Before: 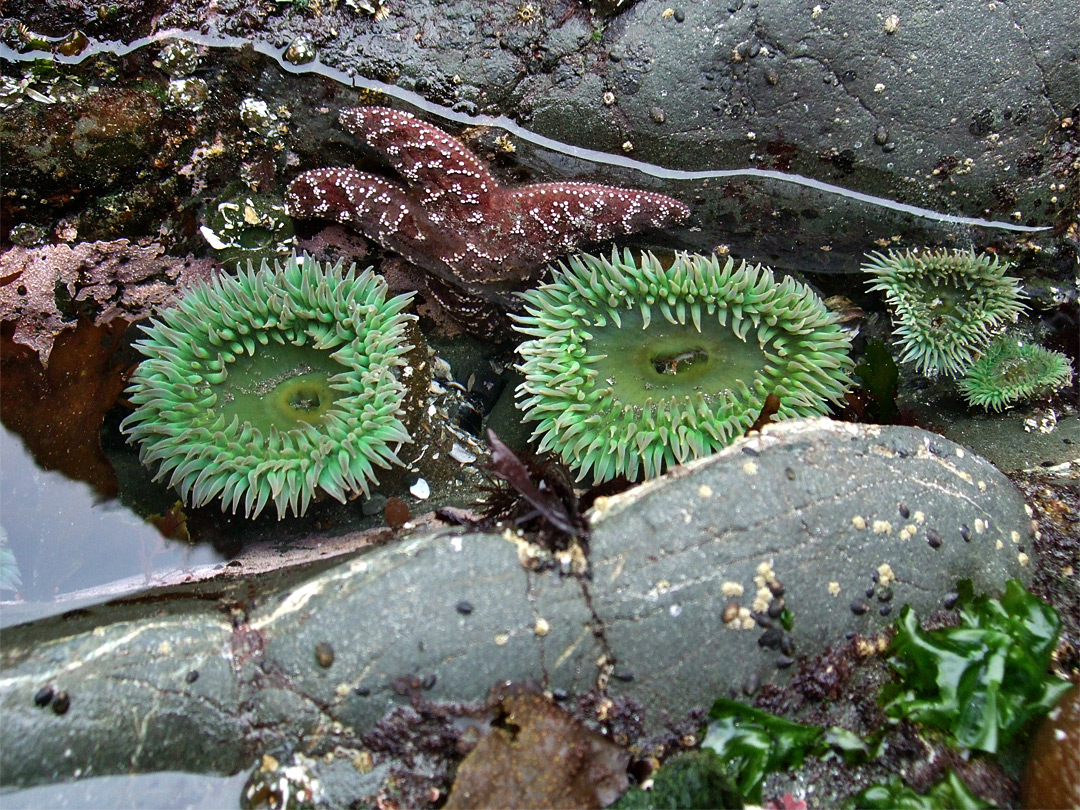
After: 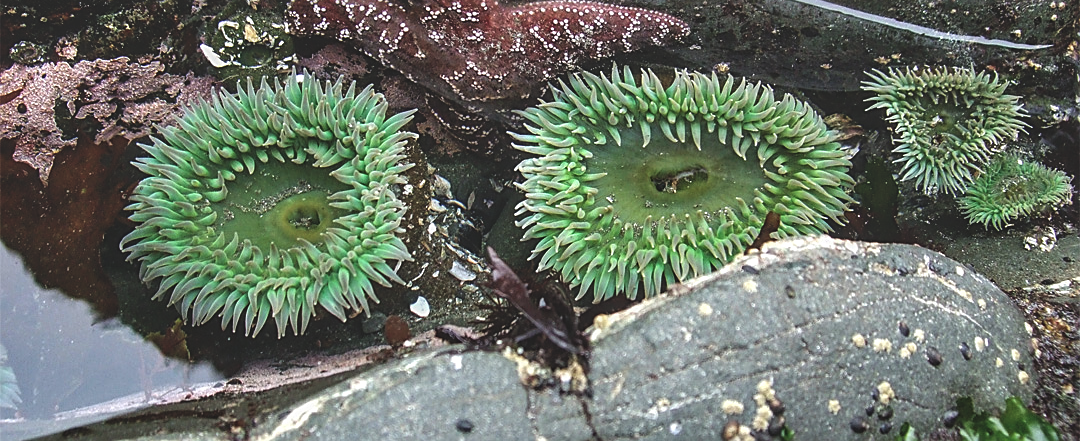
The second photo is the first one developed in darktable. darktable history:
crop and rotate: top 22.549%, bottom 22.897%
sharpen: on, module defaults
tone equalizer: mask exposure compensation -0.514 EV
local contrast: detail 130%
exposure: black level correction -0.024, exposure -0.118 EV, compensate exposure bias true, compensate highlight preservation false
